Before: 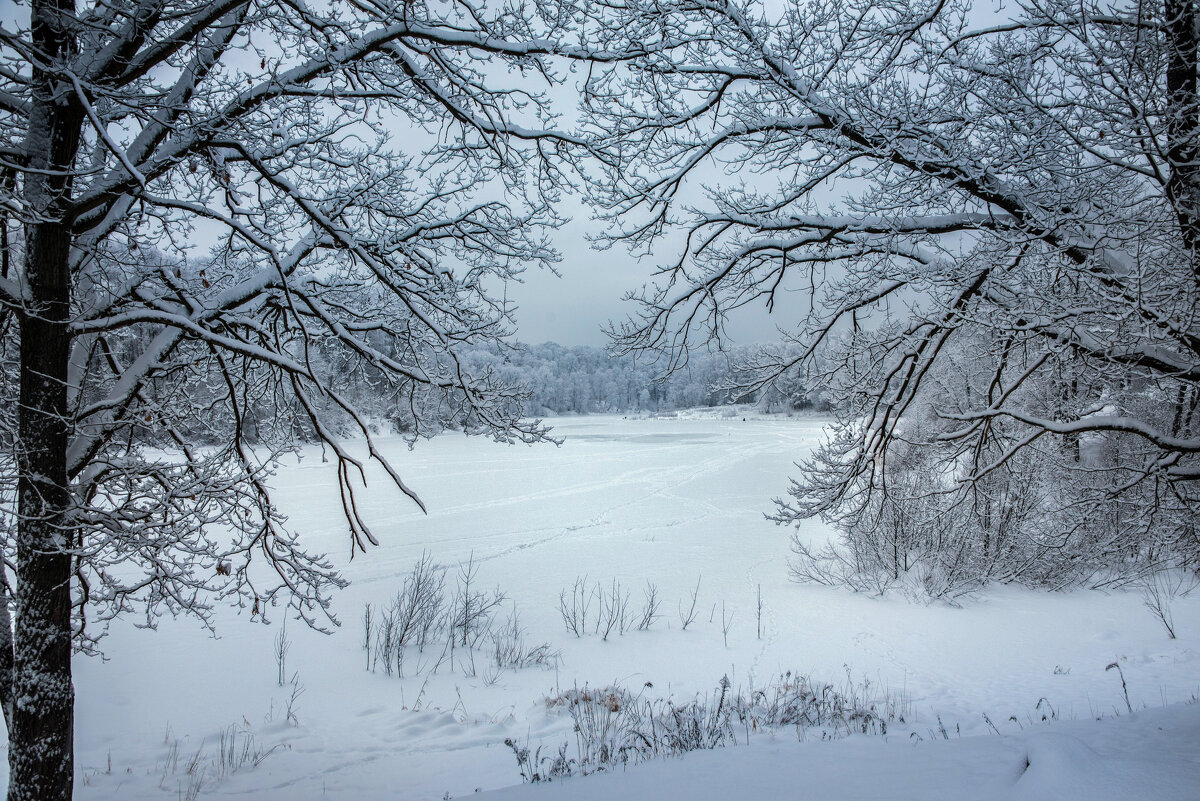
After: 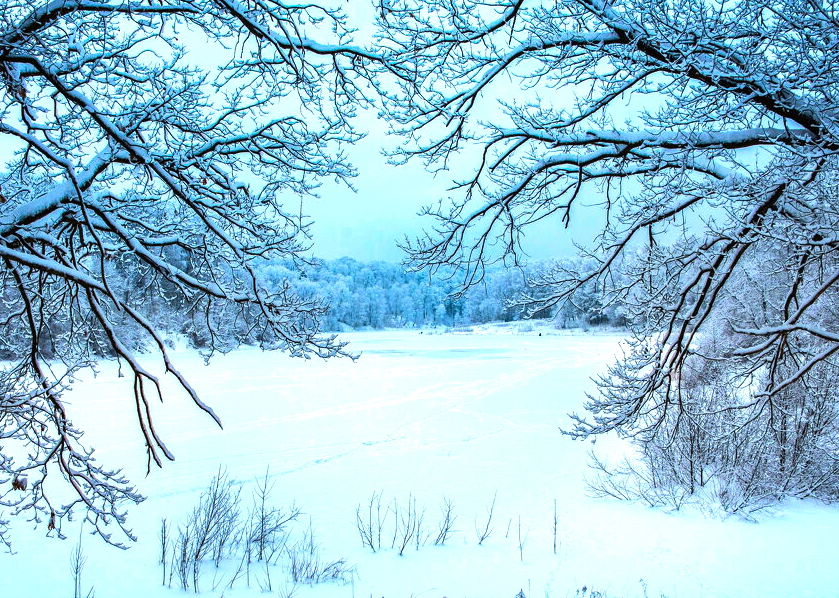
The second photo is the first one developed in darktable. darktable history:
color zones: curves: ch0 [(0, 0.485) (0.178, 0.476) (0.261, 0.623) (0.411, 0.403) (0.708, 0.603) (0.934, 0.412)]; ch1 [(0.003, 0.485) (0.149, 0.496) (0.229, 0.584) (0.326, 0.551) (0.484, 0.262) (0.757, 0.643)]
crop and rotate: left 17.043%, top 10.645%, right 13.033%, bottom 14.584%
color balance rgb: linear chroma grading › shadows 17.079%, linear chroma grading › highlights 61.616%, linear chroma grading › global chroma 49.355%, perceptual saturation grading › global saturation 19.926%, perceptual brilliance grading › highlights 16.431%, perceptual brilliance grading › mid-tones 5.91%, perceptual brilliance grading › shadows -15.162%
